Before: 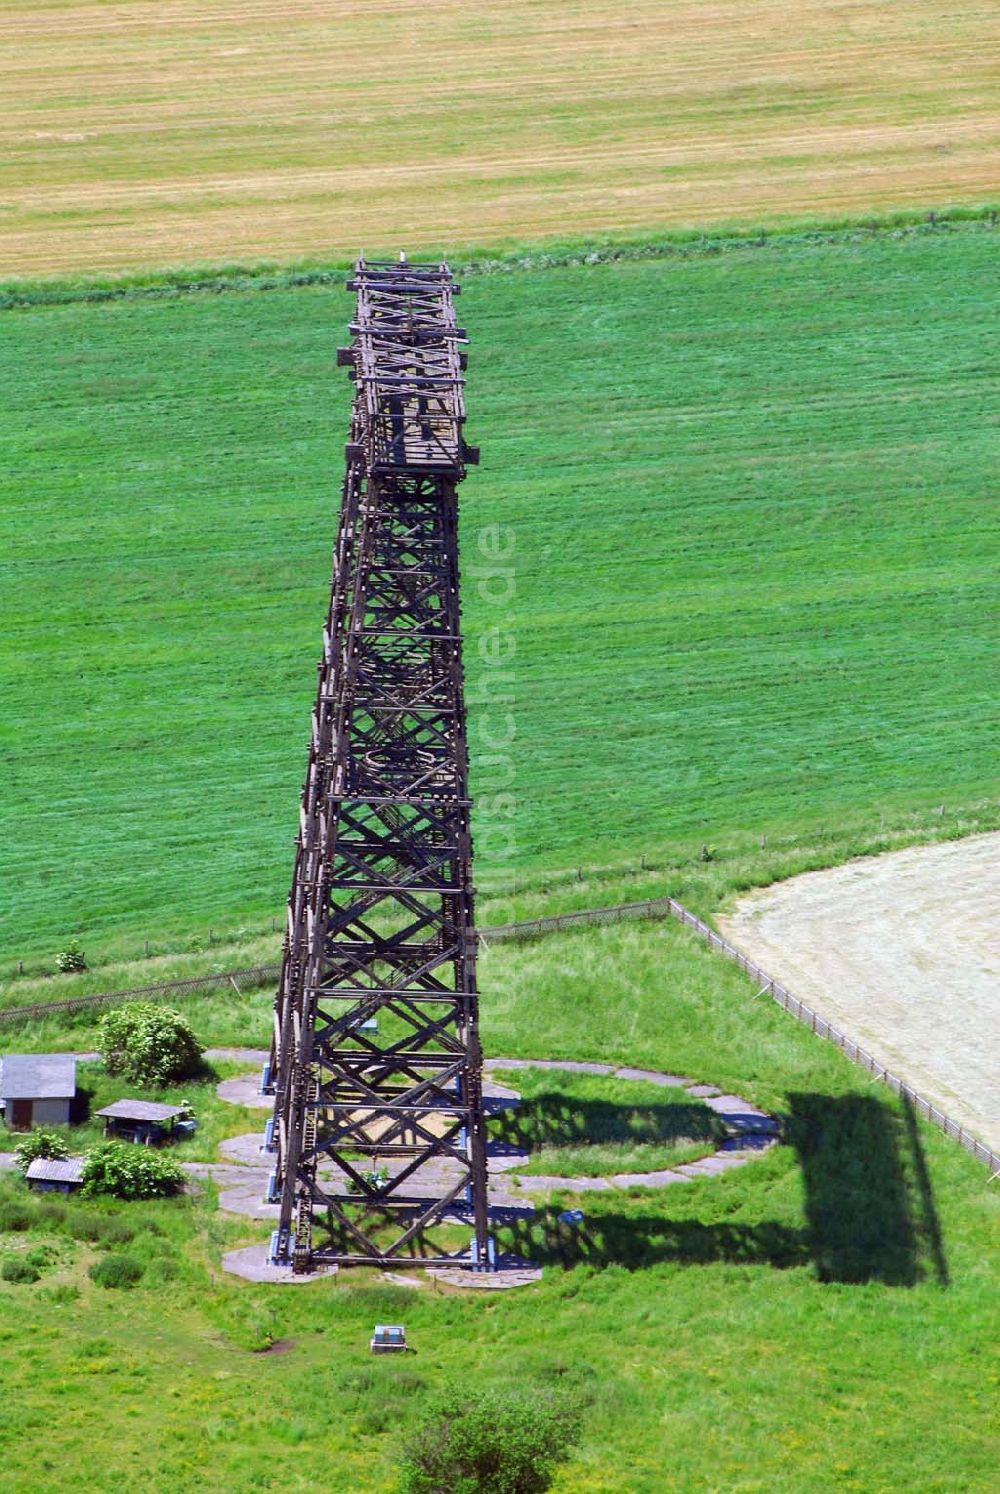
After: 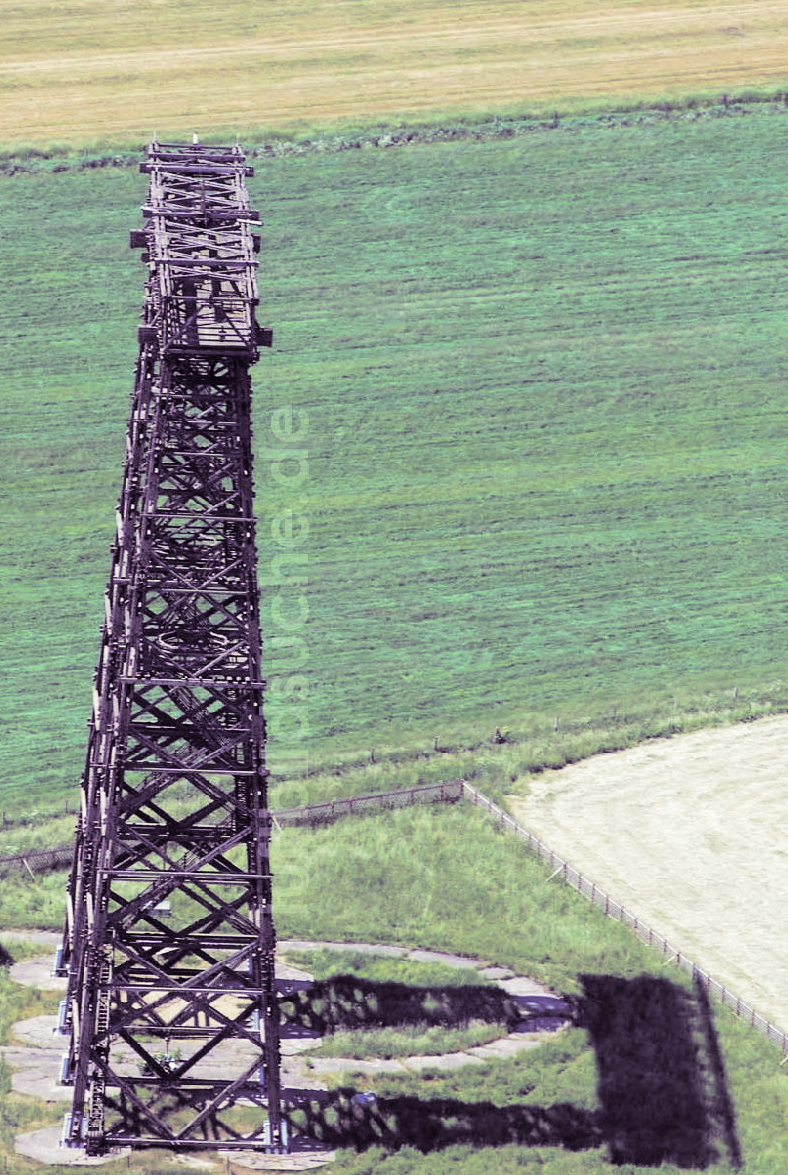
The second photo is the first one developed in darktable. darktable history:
tone curve: curves: ch0 [(0, 0) (0.003, 0.005) (0.011, 0.011) (0.025, 0.022) (0.044, 0.038) (0.069, 0.062) (0.1, 0.091) (0.136, 0.128) (0.177, 0.183) (0.224, 0.246) (0.277, 0.325) (0.335, 0.403) (0.399, 0.473) (0.468, 0.557) (0.543, 0.638) (0.623, 0.709) (0.709, 0.782) (0.801, 0.847) (0.898, 0.923) (1, 1)], preserve colors none
split-toning: shadows › hue 266.4°, shadows › saturation 0.4, highlights › hue 61.2°, highlights › saturation 0.3, compress 0%
crop and rotate: left 20.74%, top 7.912%, right 0.375%, bottom 13.378%
